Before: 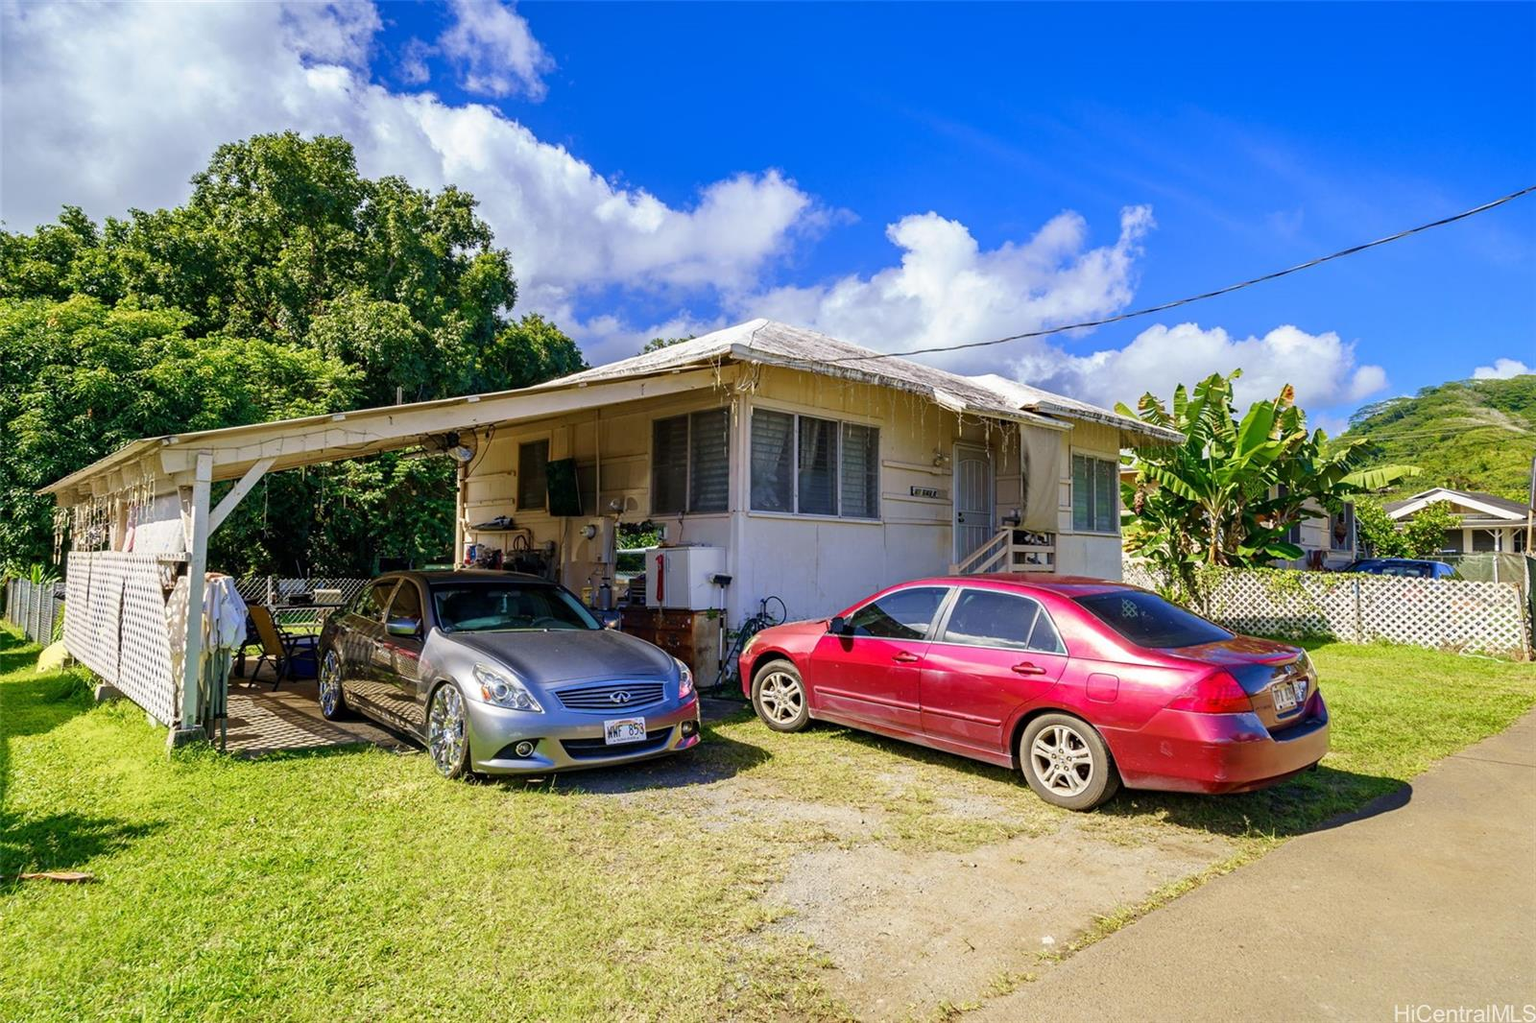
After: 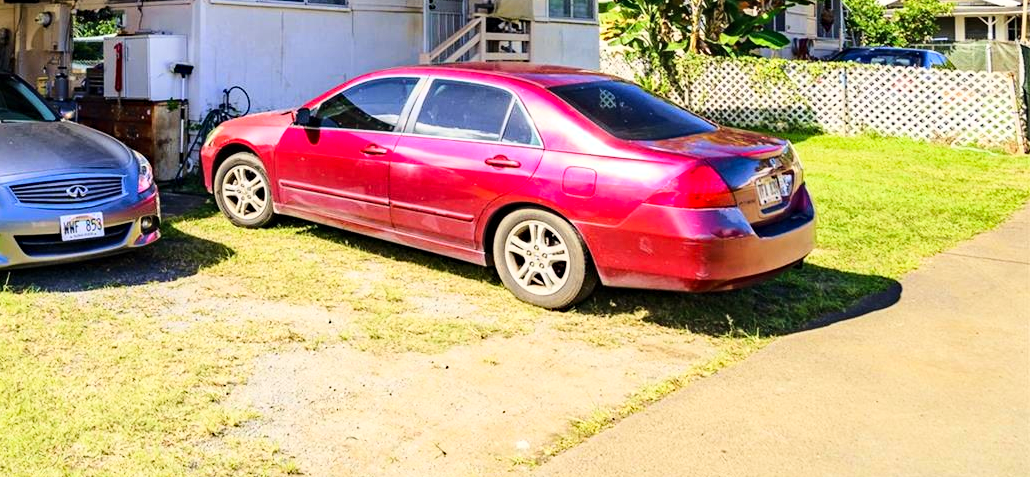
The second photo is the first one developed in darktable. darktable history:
crop and rotate: left 35.605%, top 50.238%, bottom 4.956%
tone equalizer: on, module defaults
base curve: curves: ch0 [(0, 0) (0.028, 0.03) (0.121, 0.232) (0.46, 0.748) (0.859, 0.968) (1, 1)]
haze removal: compatibility mode true, adaptive false
